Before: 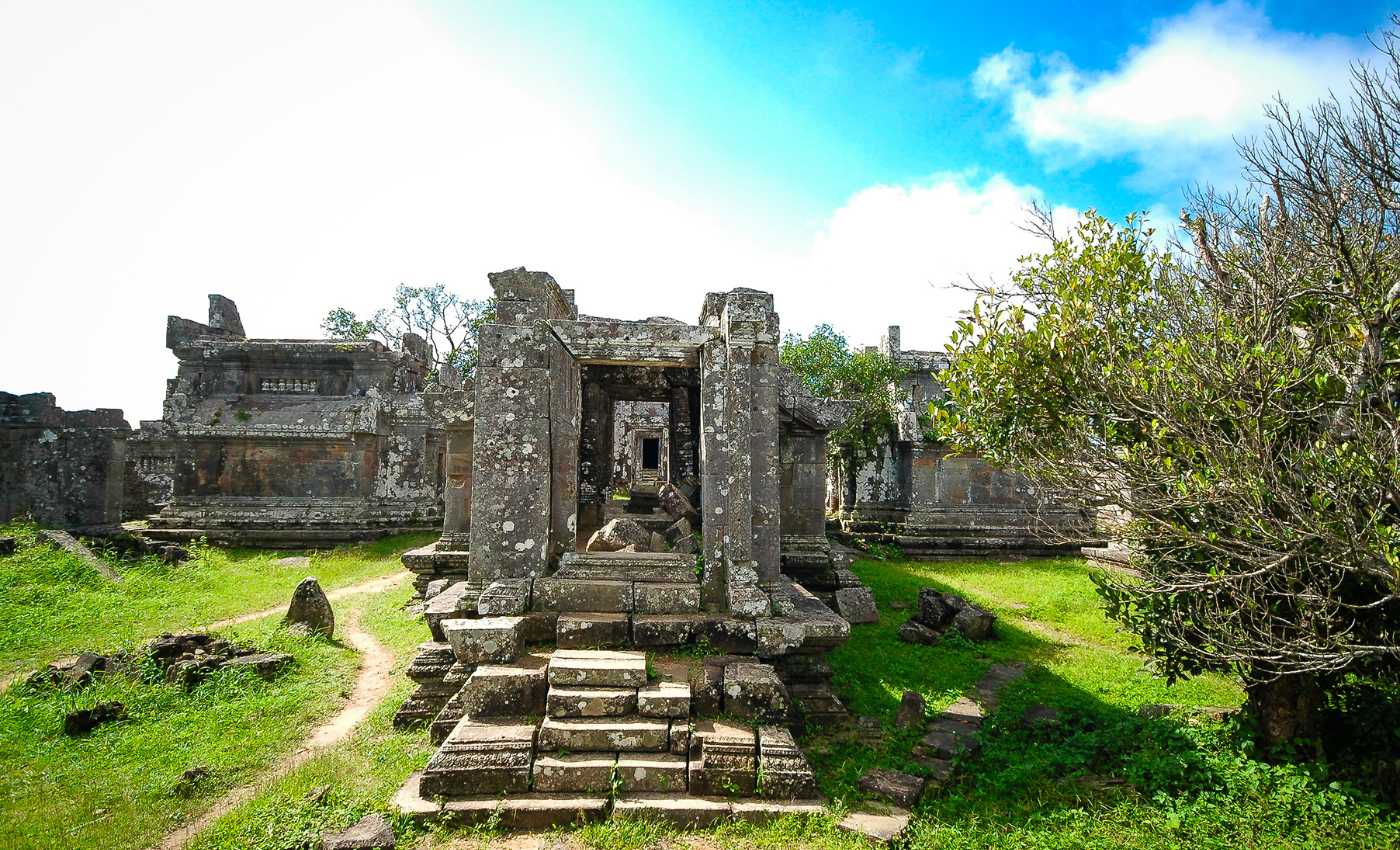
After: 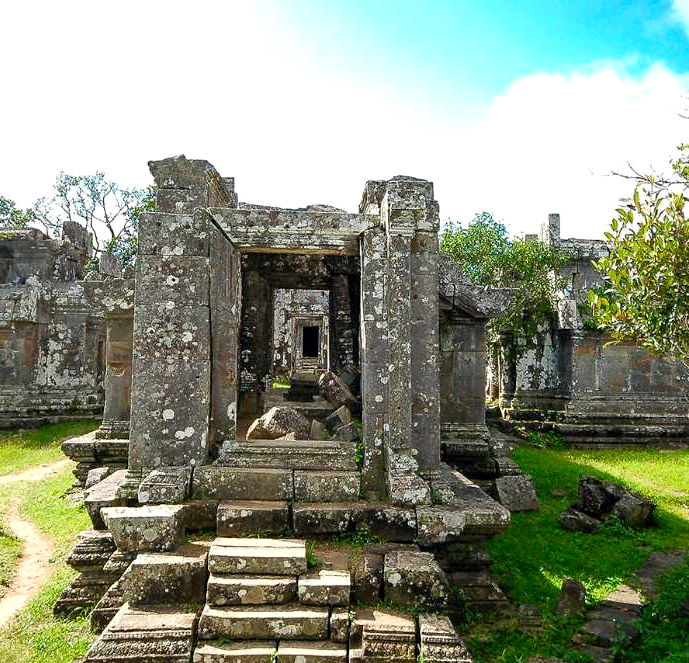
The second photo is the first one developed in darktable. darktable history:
crop and rotate: angle 0.023°, left 24.283%, top 13.193%, right 26.419%, bottom 8.708%
exposure: black level correction 0.002, exposure 0.148 EV, compensate highlight preservation false
